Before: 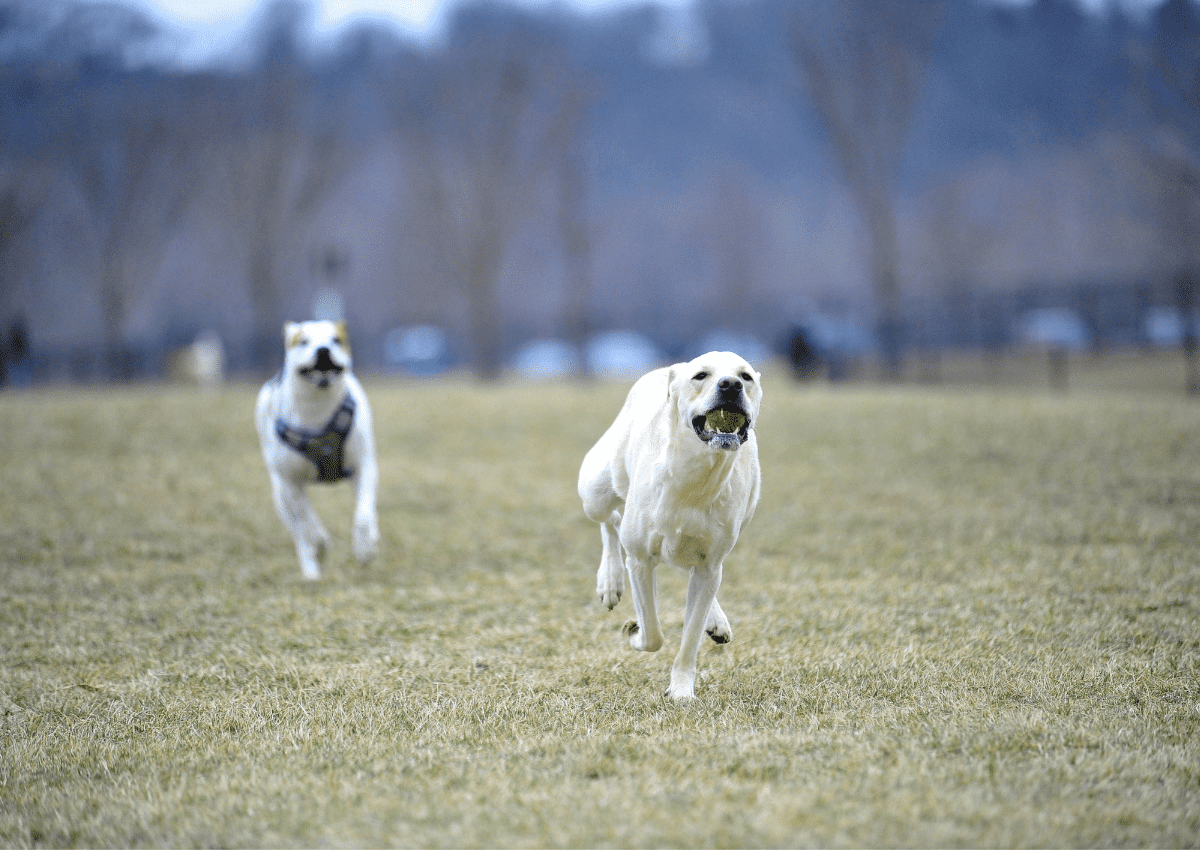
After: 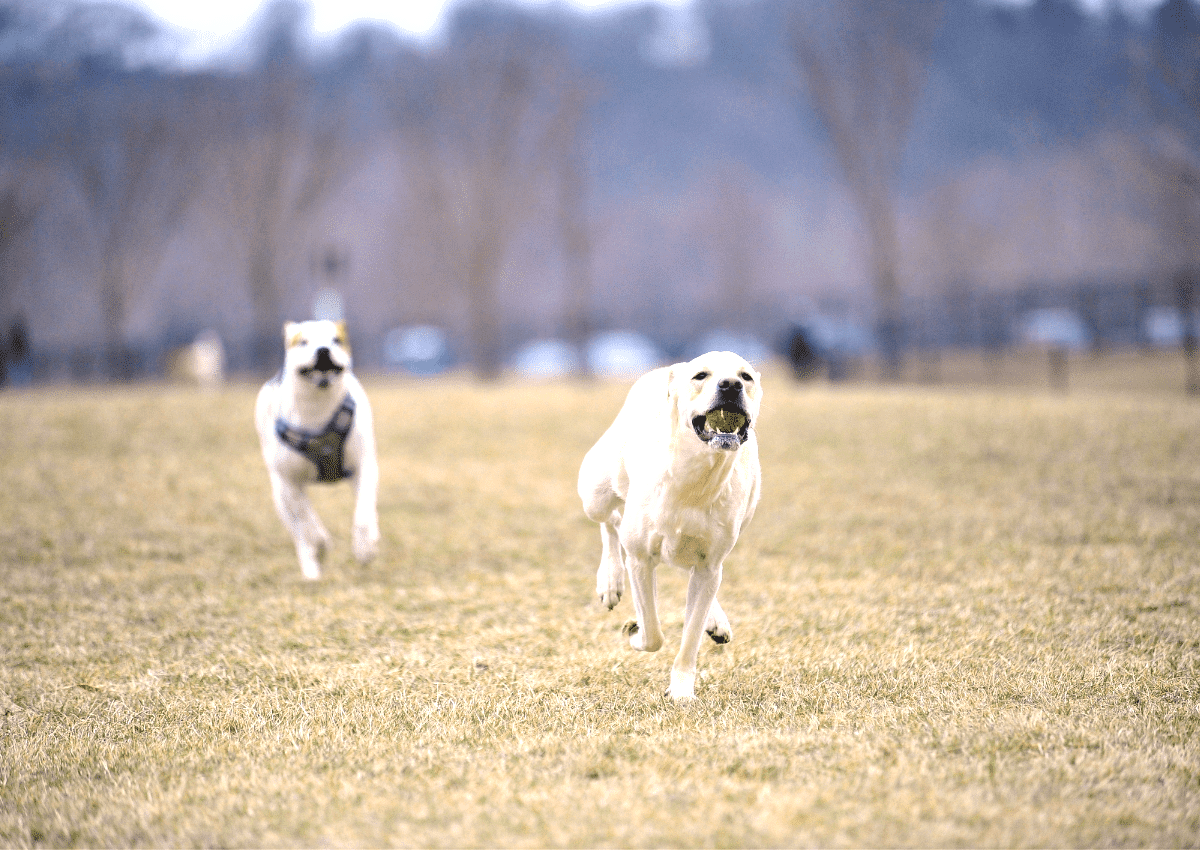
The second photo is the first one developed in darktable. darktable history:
contrast brightness saturation: saturation -0.05
exposure: exposure 0.6 EV, compensate highlight preservation false
white balance: red 1.127, blue 0.943
tone equalizer: on, module defaults
